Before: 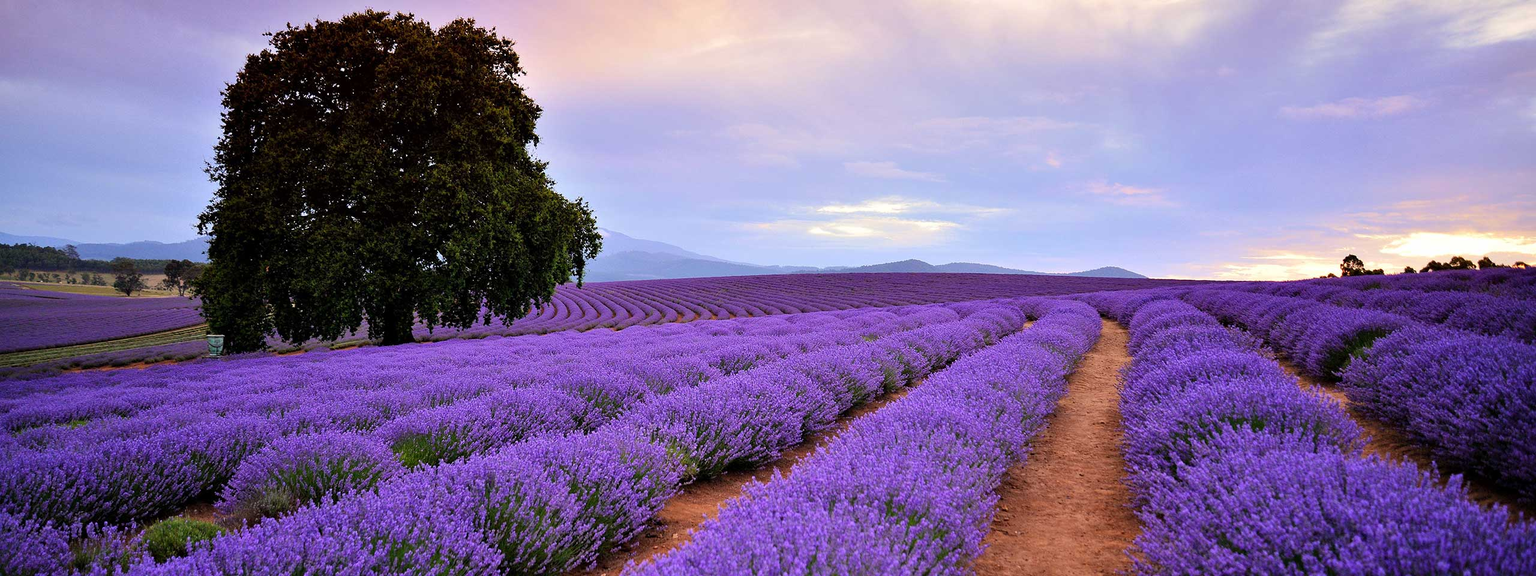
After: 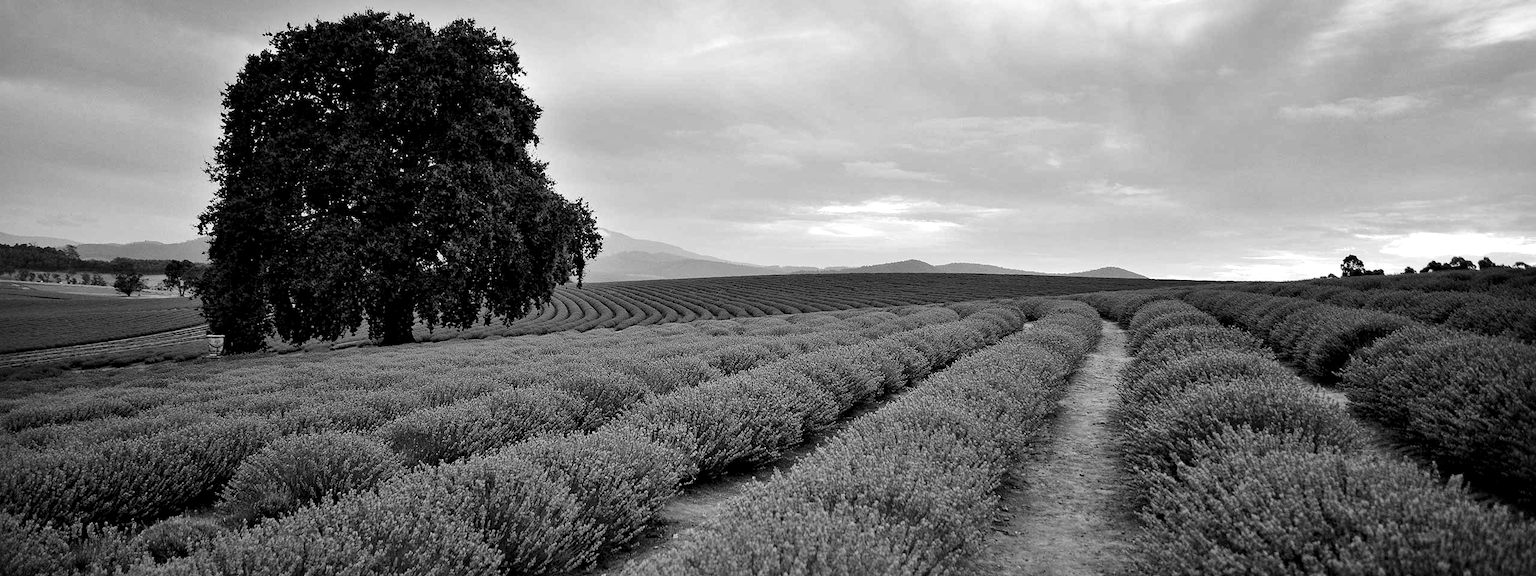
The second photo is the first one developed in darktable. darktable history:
local contrast: mode bilateral grid, contrast 25, coarseness 60, detail 151%, midtone range 0.2
contrast brightness saturation: contrast 0.1, saturation -0.3
monochrome: on, module defaults
